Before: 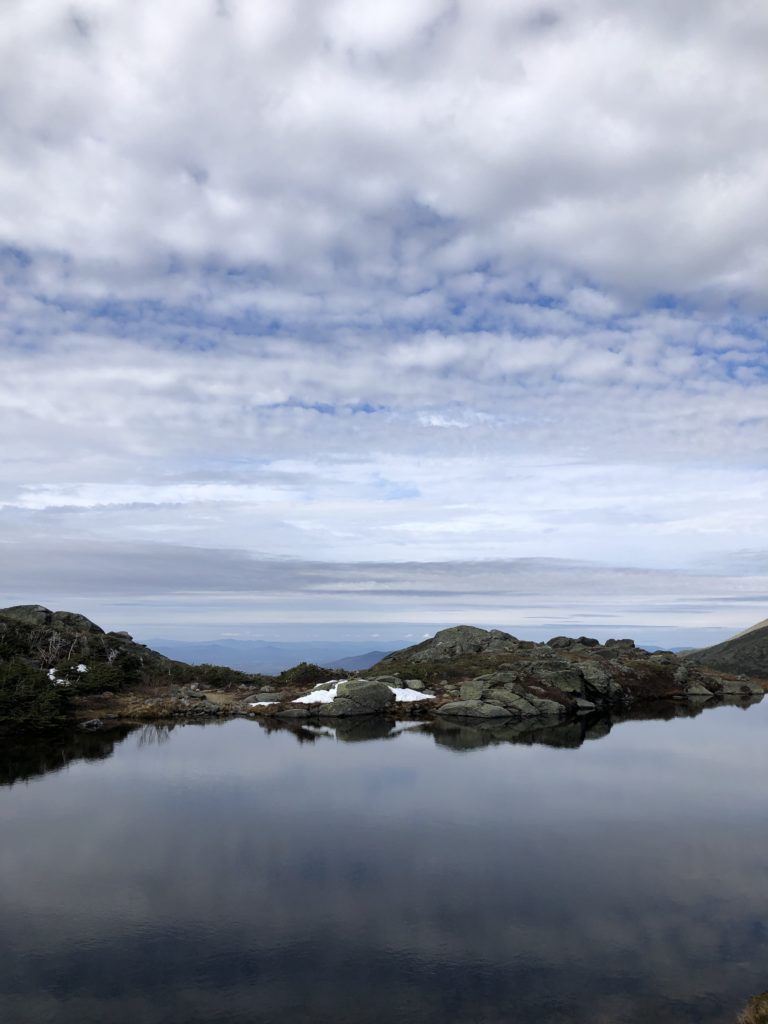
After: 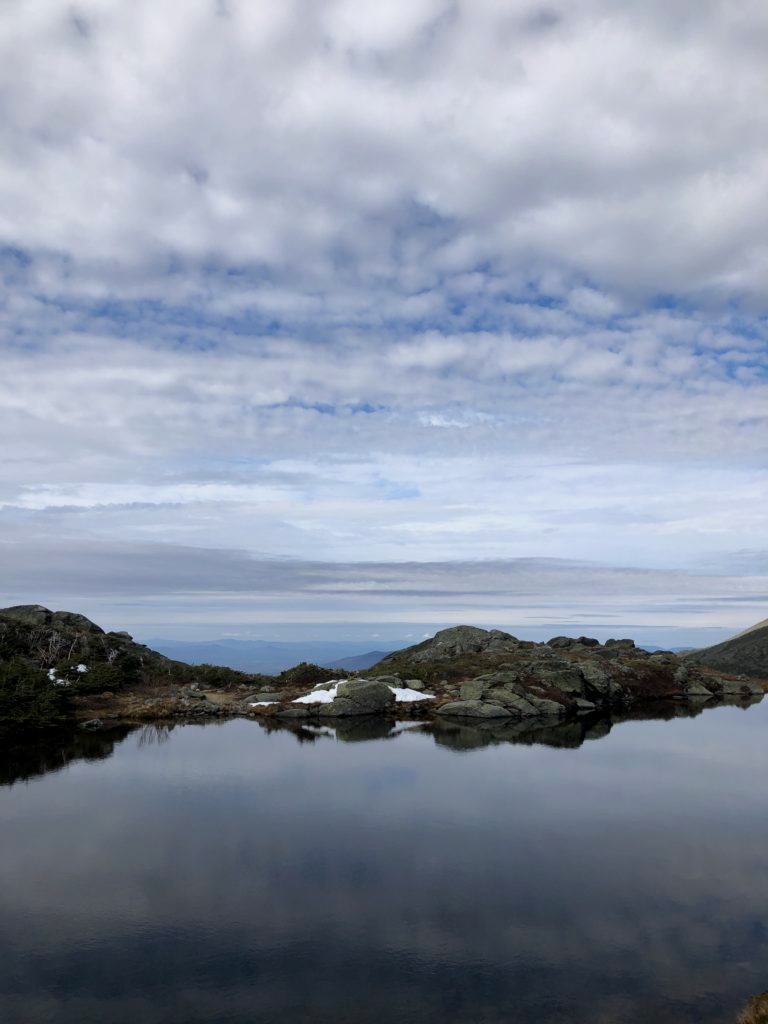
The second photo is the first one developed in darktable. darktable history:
exposure: black level correction 0.001, exposure -0.205 EV, compensate highlight preservation false
